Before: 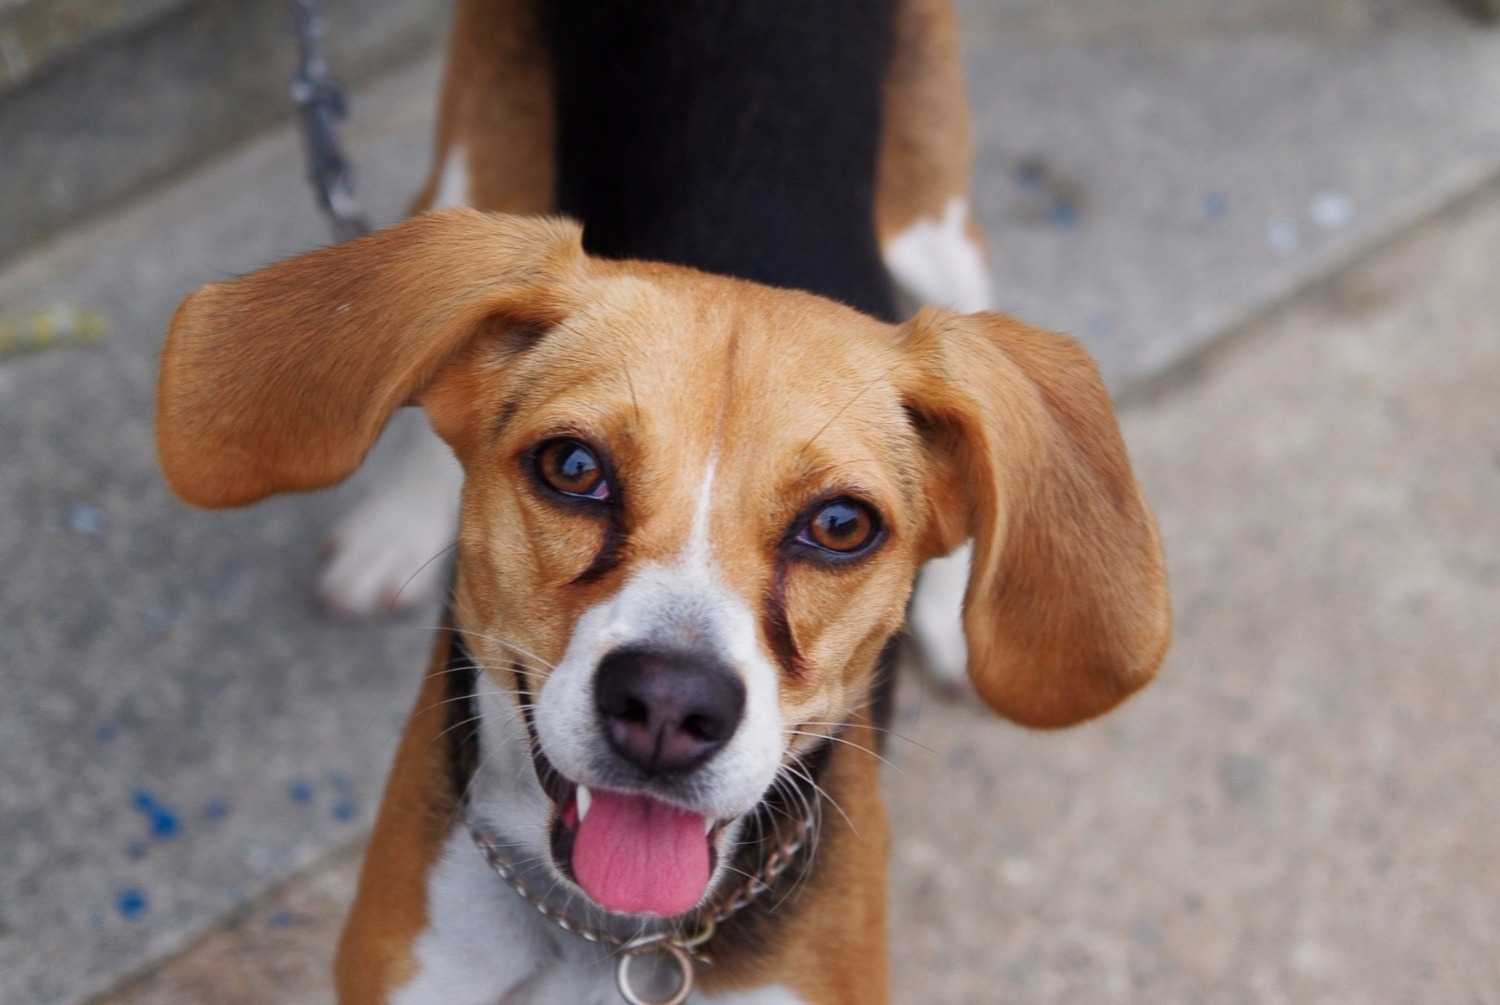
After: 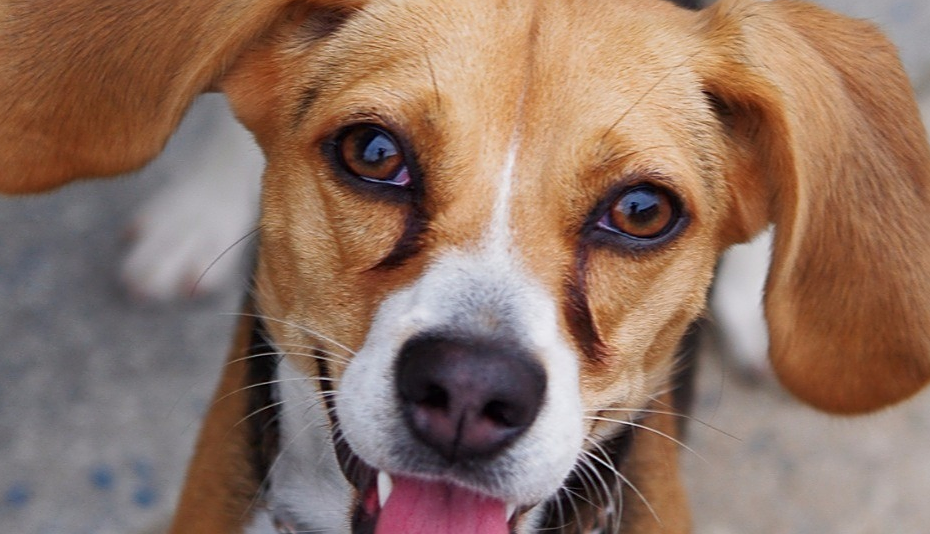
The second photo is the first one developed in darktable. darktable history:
sharpen: on, module defaults
crop: left 13.312%, top 31.28%, right 24.627%, bottom 15.582%
